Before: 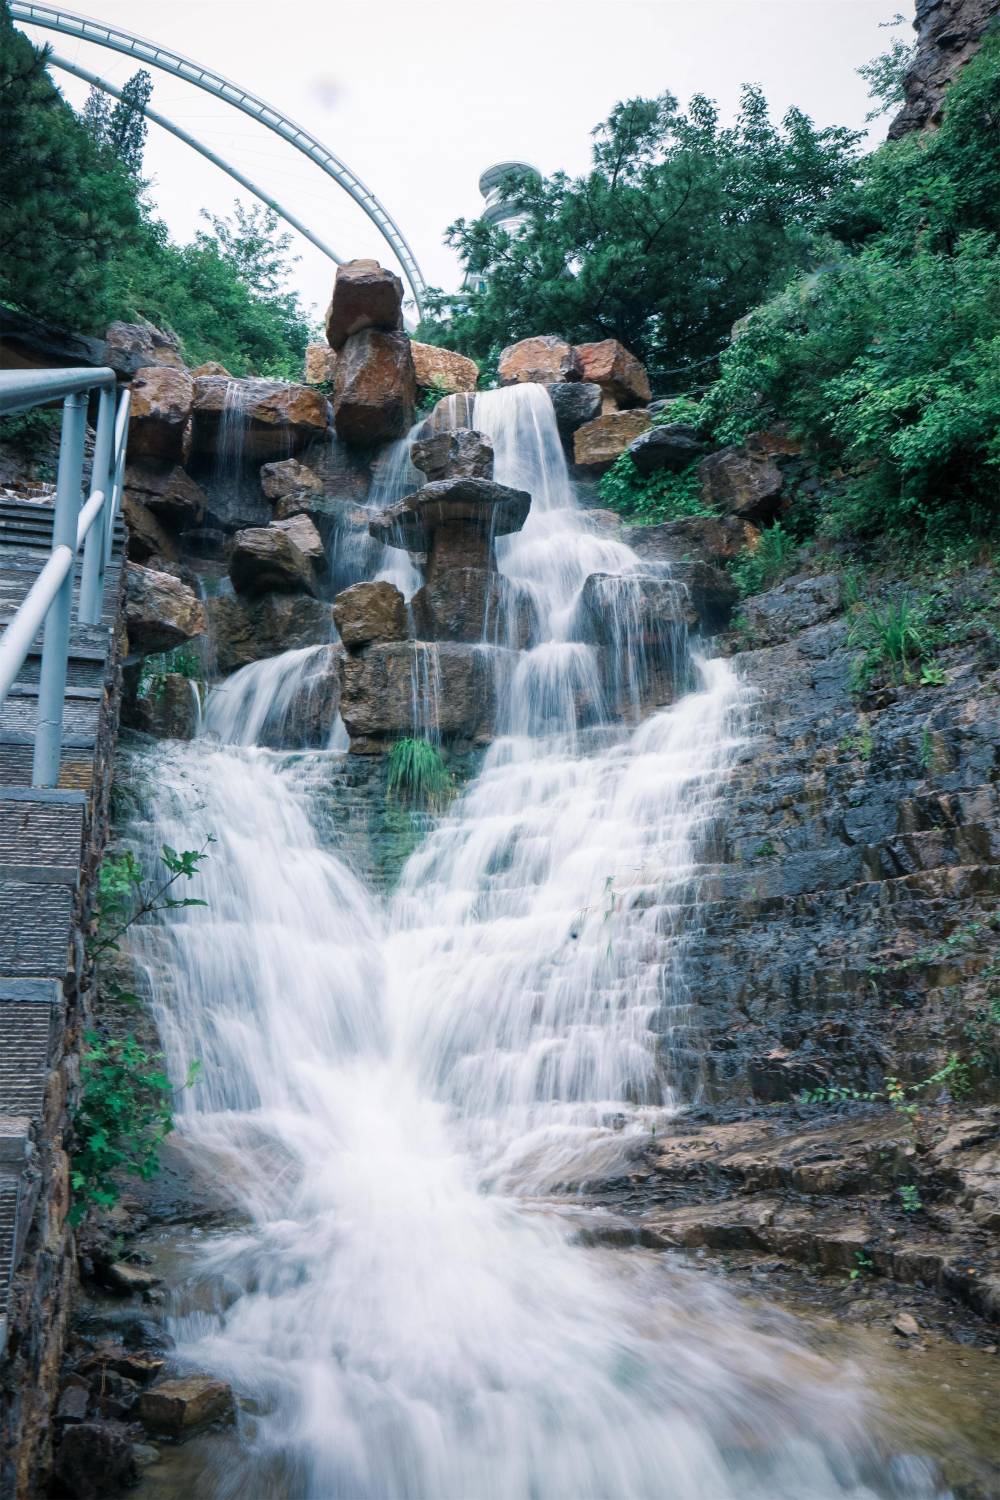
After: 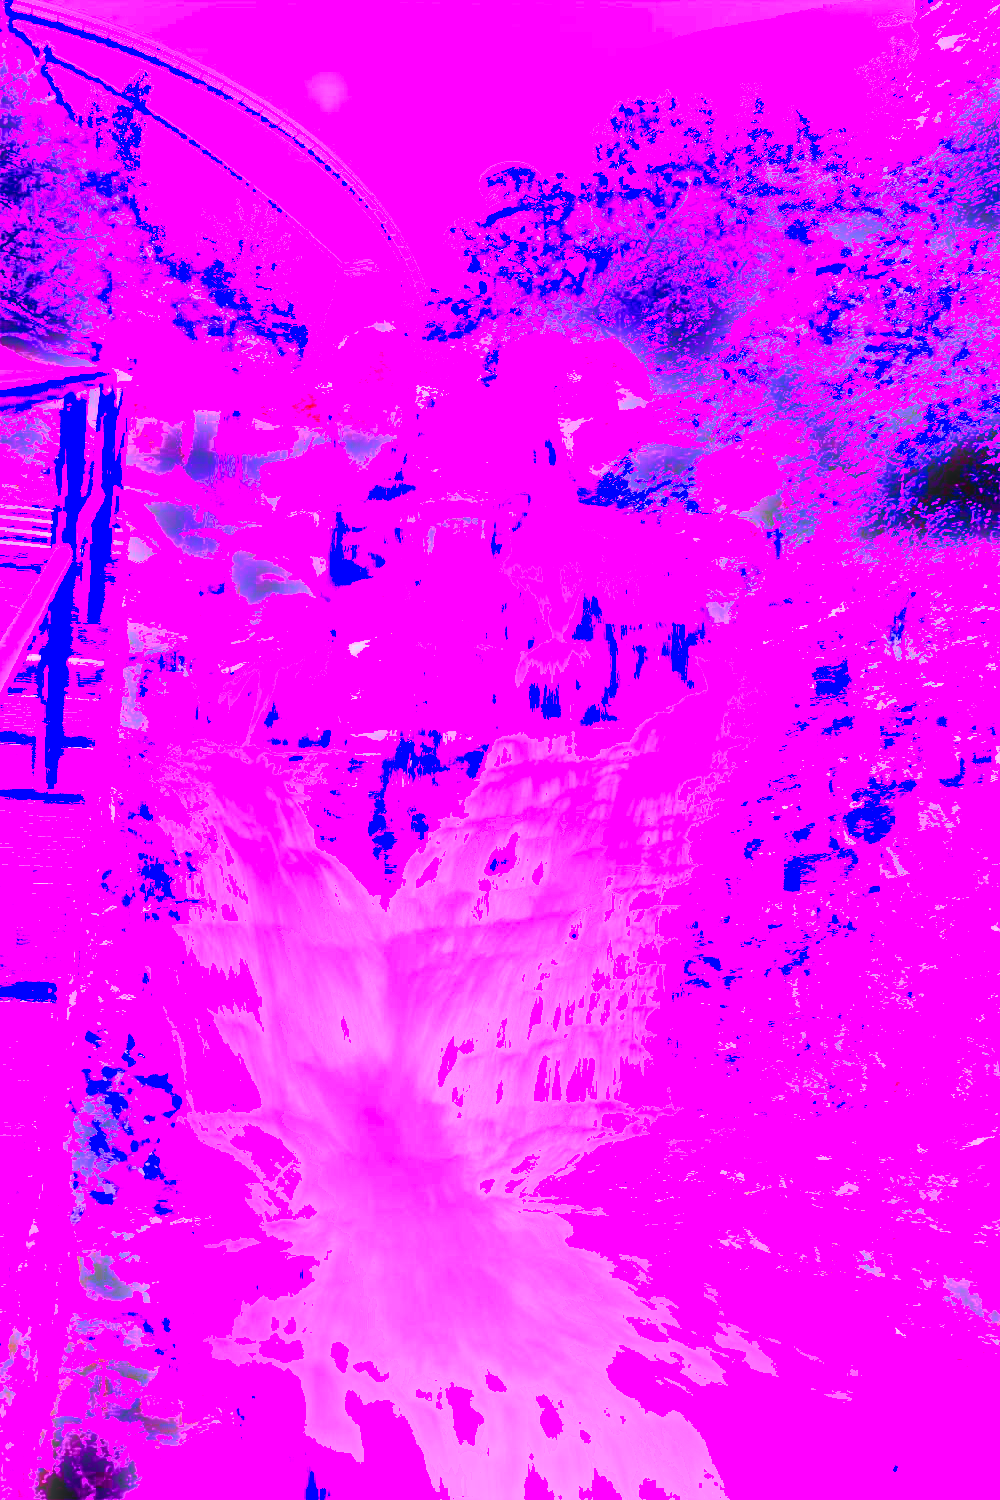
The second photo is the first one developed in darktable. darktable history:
tone curve: curves: ch0 [(0, 0.026) (0.104, 0.1) (0.233, 0.262) (0.398, 0.507) (0.498, 0.621) (0.65, 0.757) (0.835, 0.883) (1, 0.961)]; ch1 [(0, 0) (0.346, 0.307) (0.408, 0.369) (0.453, 0.457) (0.482, 0.476) (0.502, 0.498) (0.521, 0.507) (0.553, 0.554) (0.638, 0.646) (0.693, 0.727) (1, 1)]; ch2 [(0, 0) (0.366, 0.337) (0.434, 0.46) (0.485, 0.494) (0.5, 0.494) (0.511, 0.508) (0.537, 0.55) (0.579, 0.599) (0.663, 0.67) (1, 1)], color space Lab, independent channels, preserve colors none
bloom: size 5%, threshold 95%, strength 15%
white balance: red 8, blue 8
contrast brightness saturation: contrast 0.93, brightness 0.2
shadows and highlights: shadows 25, highlights -70
